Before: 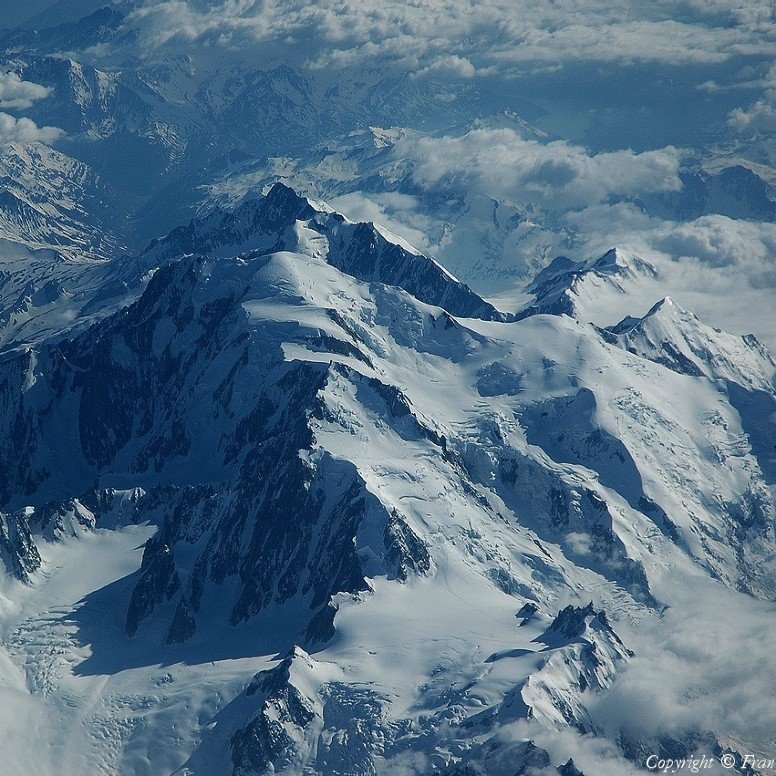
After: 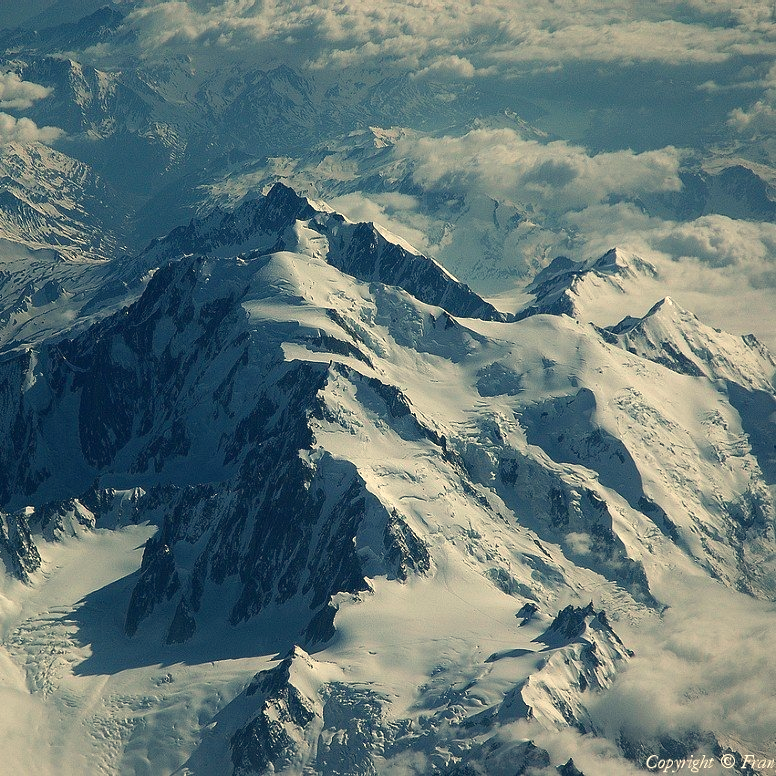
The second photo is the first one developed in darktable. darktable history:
white balance: red 1.123, blue 0.83
exposure: exposure 0.236 EV, compensate highlight preservation false
